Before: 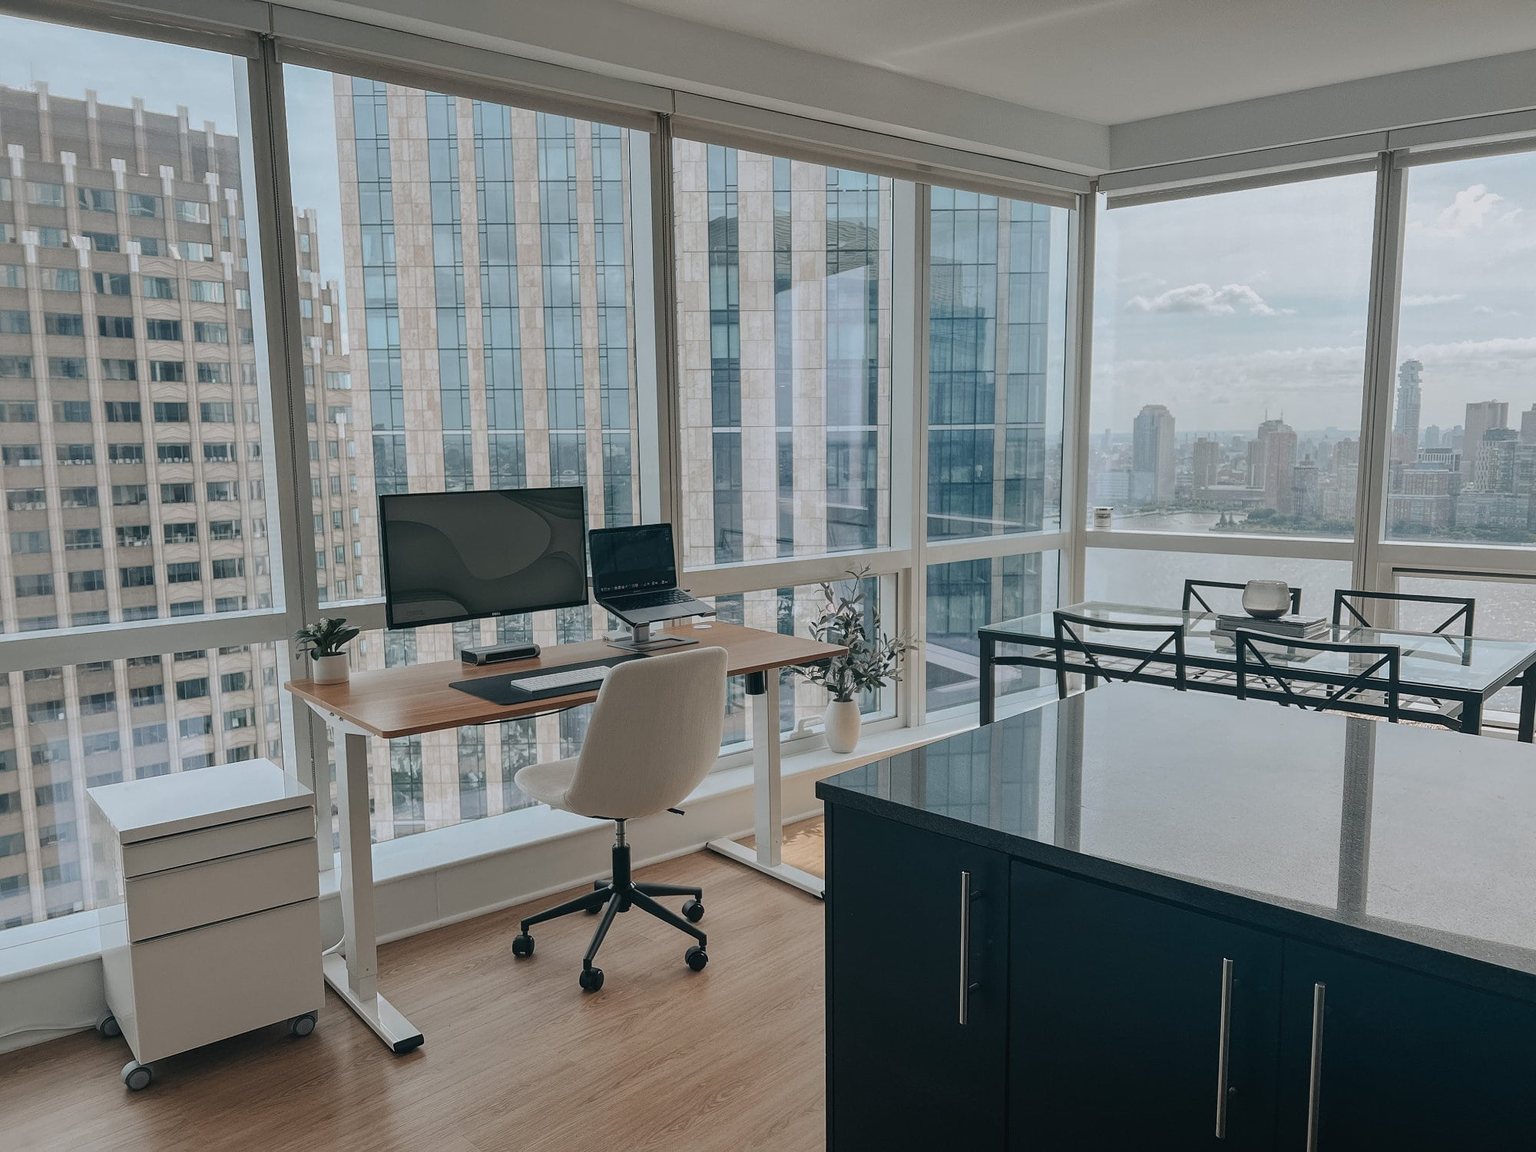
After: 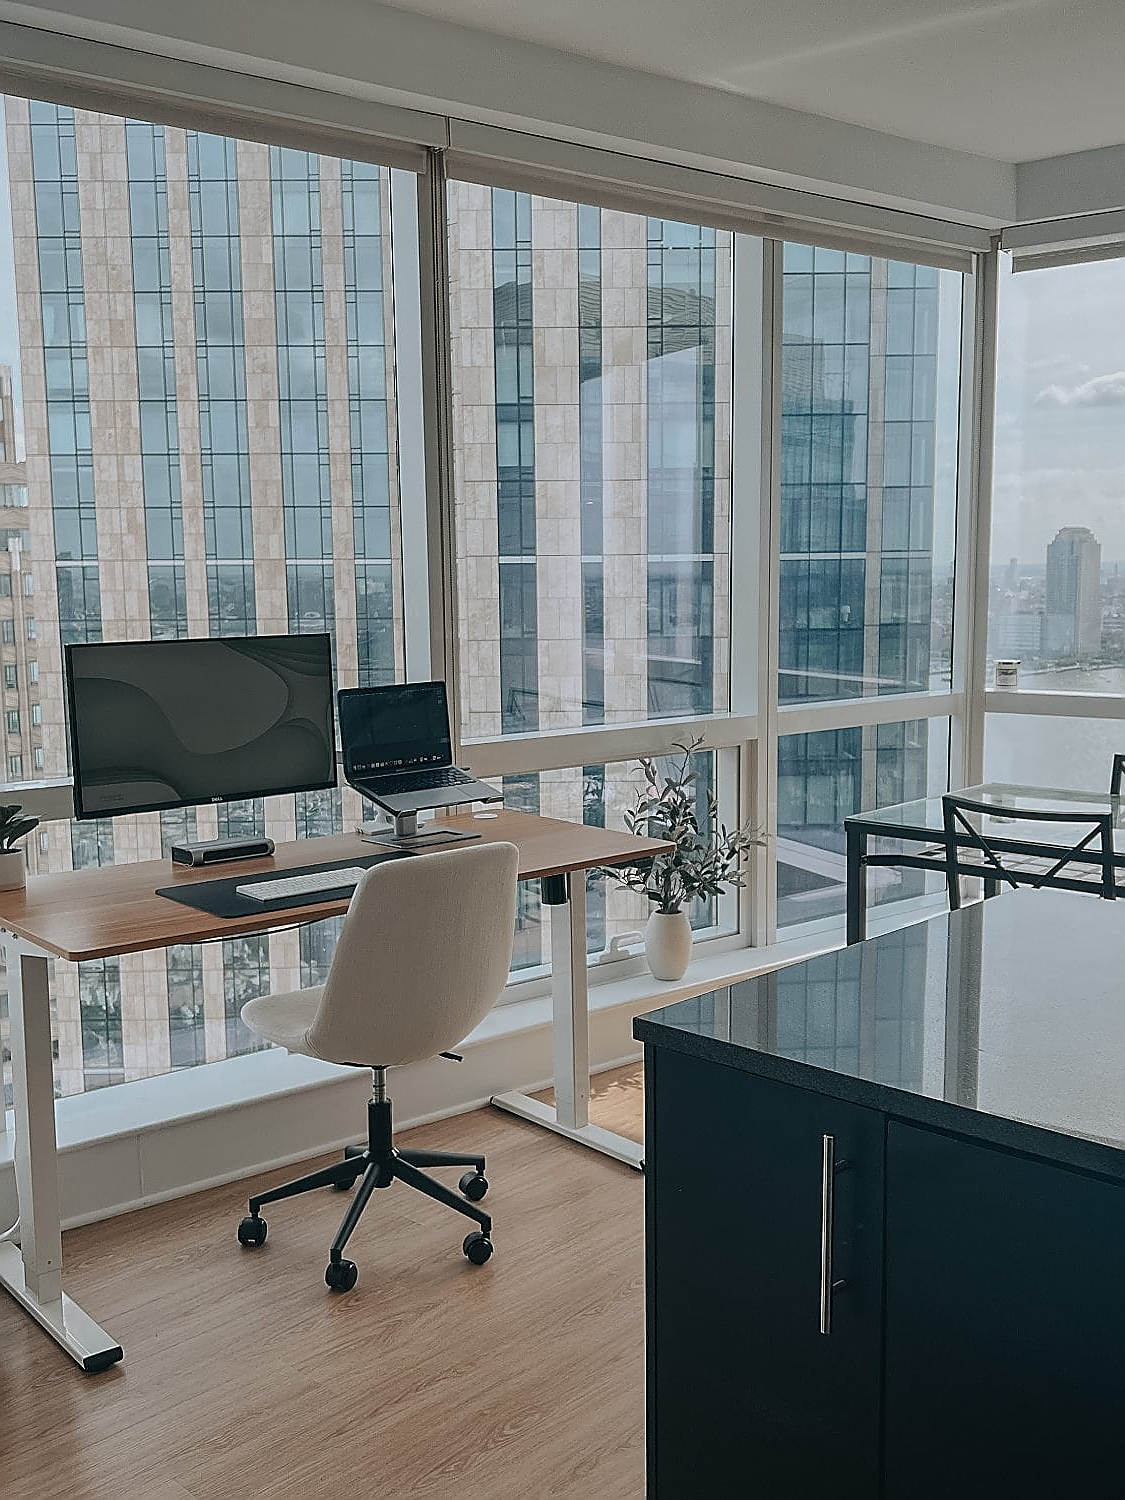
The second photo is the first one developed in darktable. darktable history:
crop: left 21.496%, right 22.254%
sharpen: radius 1.4, amount 1.25, threshold 0.7
